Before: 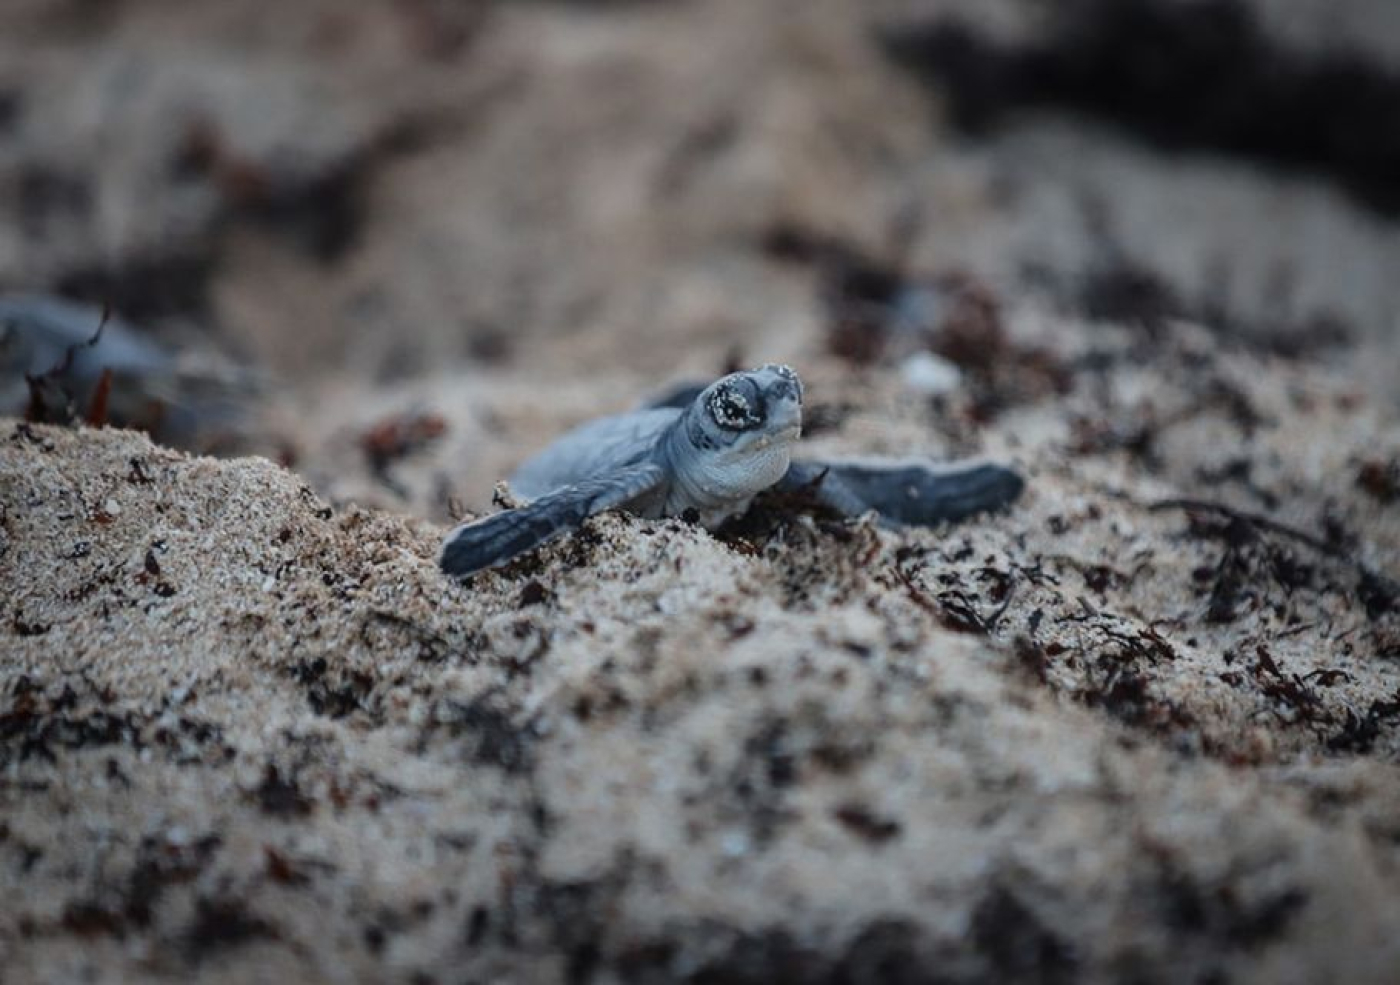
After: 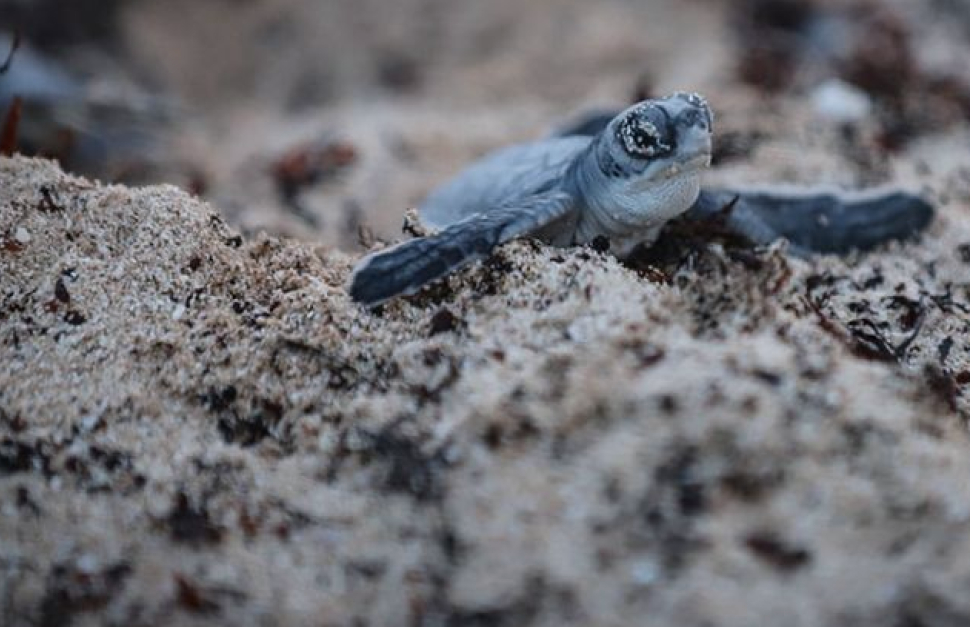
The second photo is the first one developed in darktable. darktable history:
white balance: red 1.004, blue 1.024
crop: left 6.488%, top 27.668%, right 24.183%, bottom 8.656%
